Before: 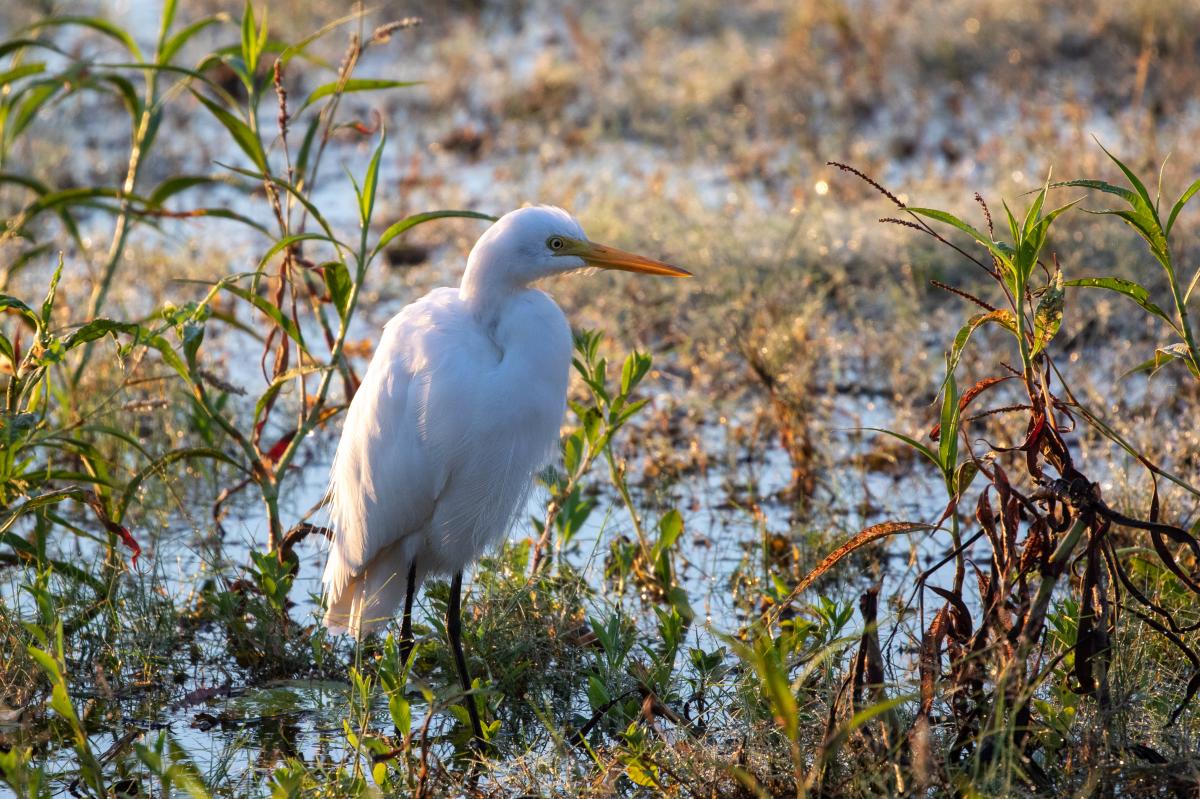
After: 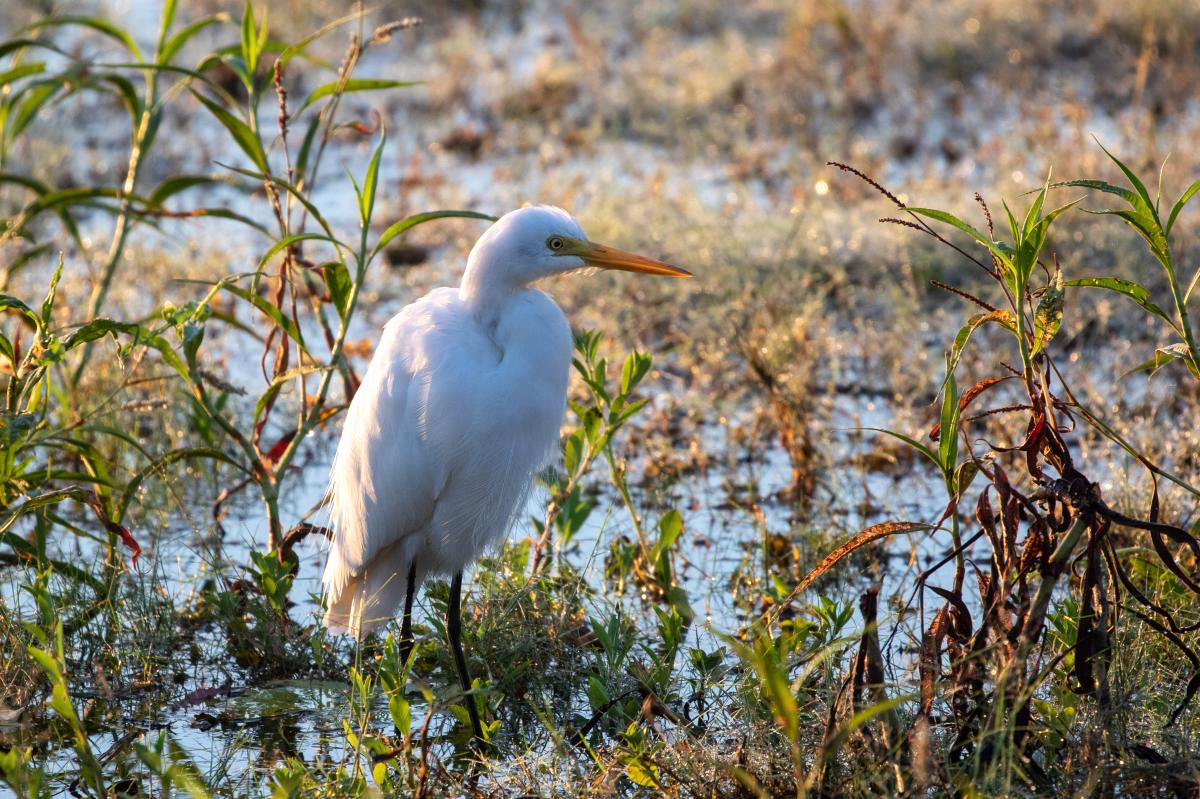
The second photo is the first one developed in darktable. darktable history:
color zones: curves: ch0 [(0, 0.5) (0.143, 0.5) (0.286, 0.5) (0.429, 0.5) (0.571, 0.5) (0.714, 0.476) (0.857, 0.5) (1, 0.5)]; ch2 [(0, 0.5) (0.143, 0.5) (0.286, 0.5) (0.429, 0.5) (0.571, 0.5) (0.714, 0.487) (0.857, 0.5) (1, 0.5)]
contrast brightness saturation: contrast 0.1, brightness 0.025, saturation 0.019
